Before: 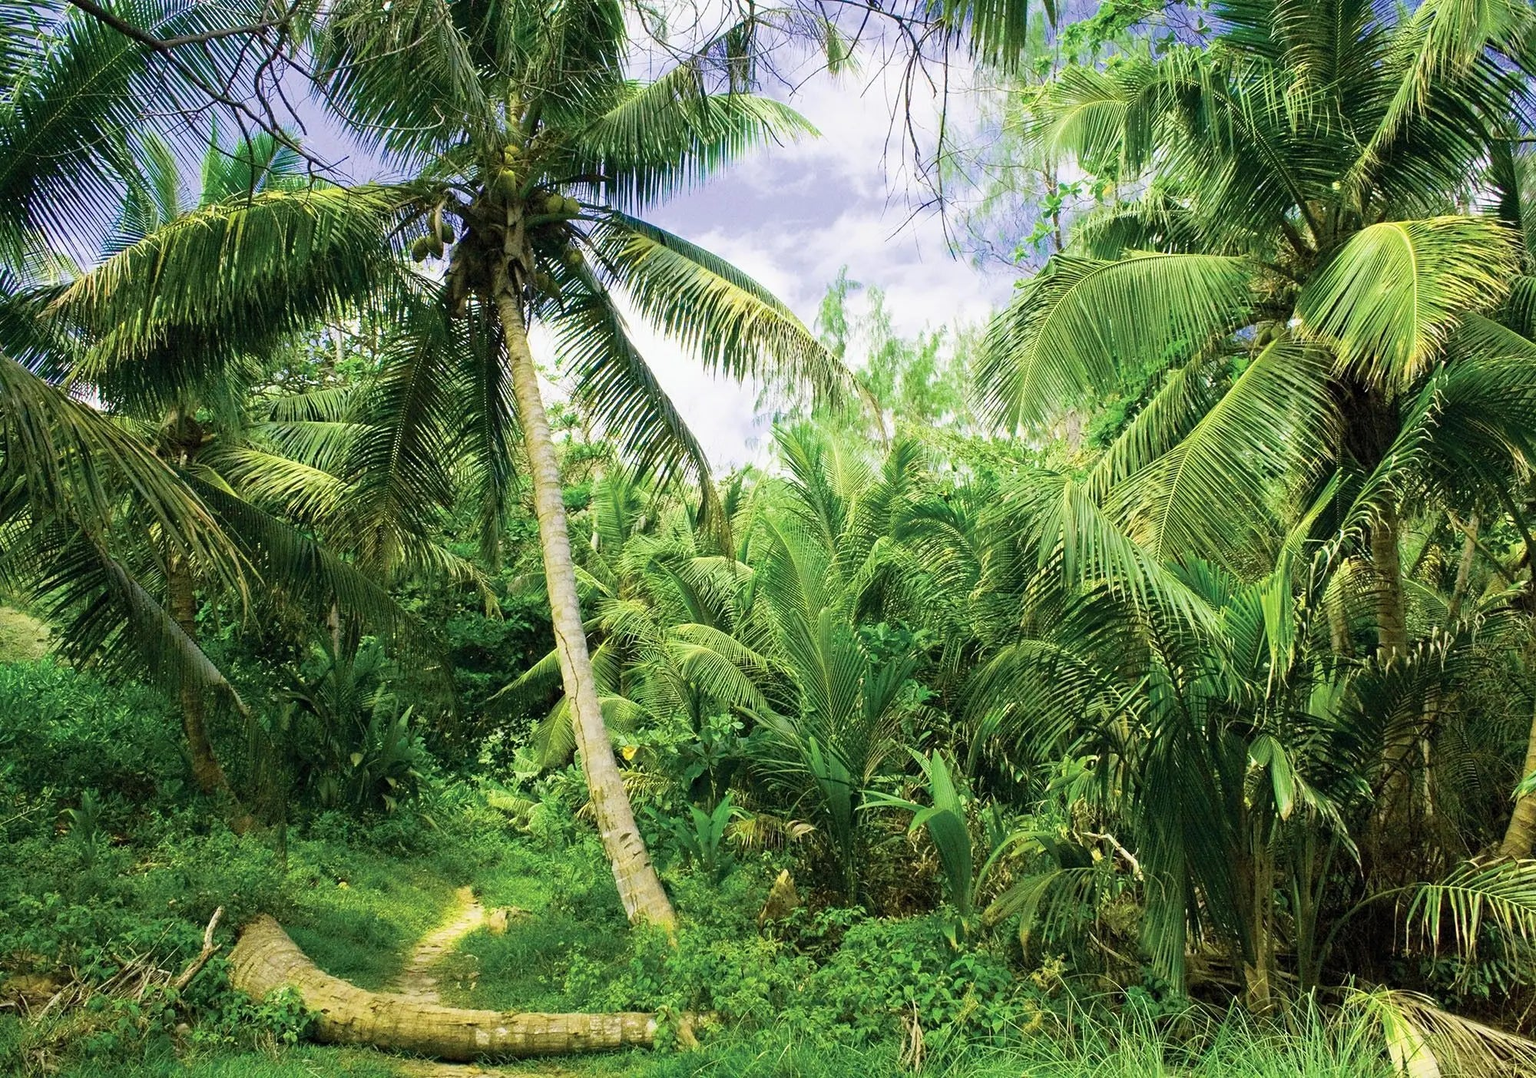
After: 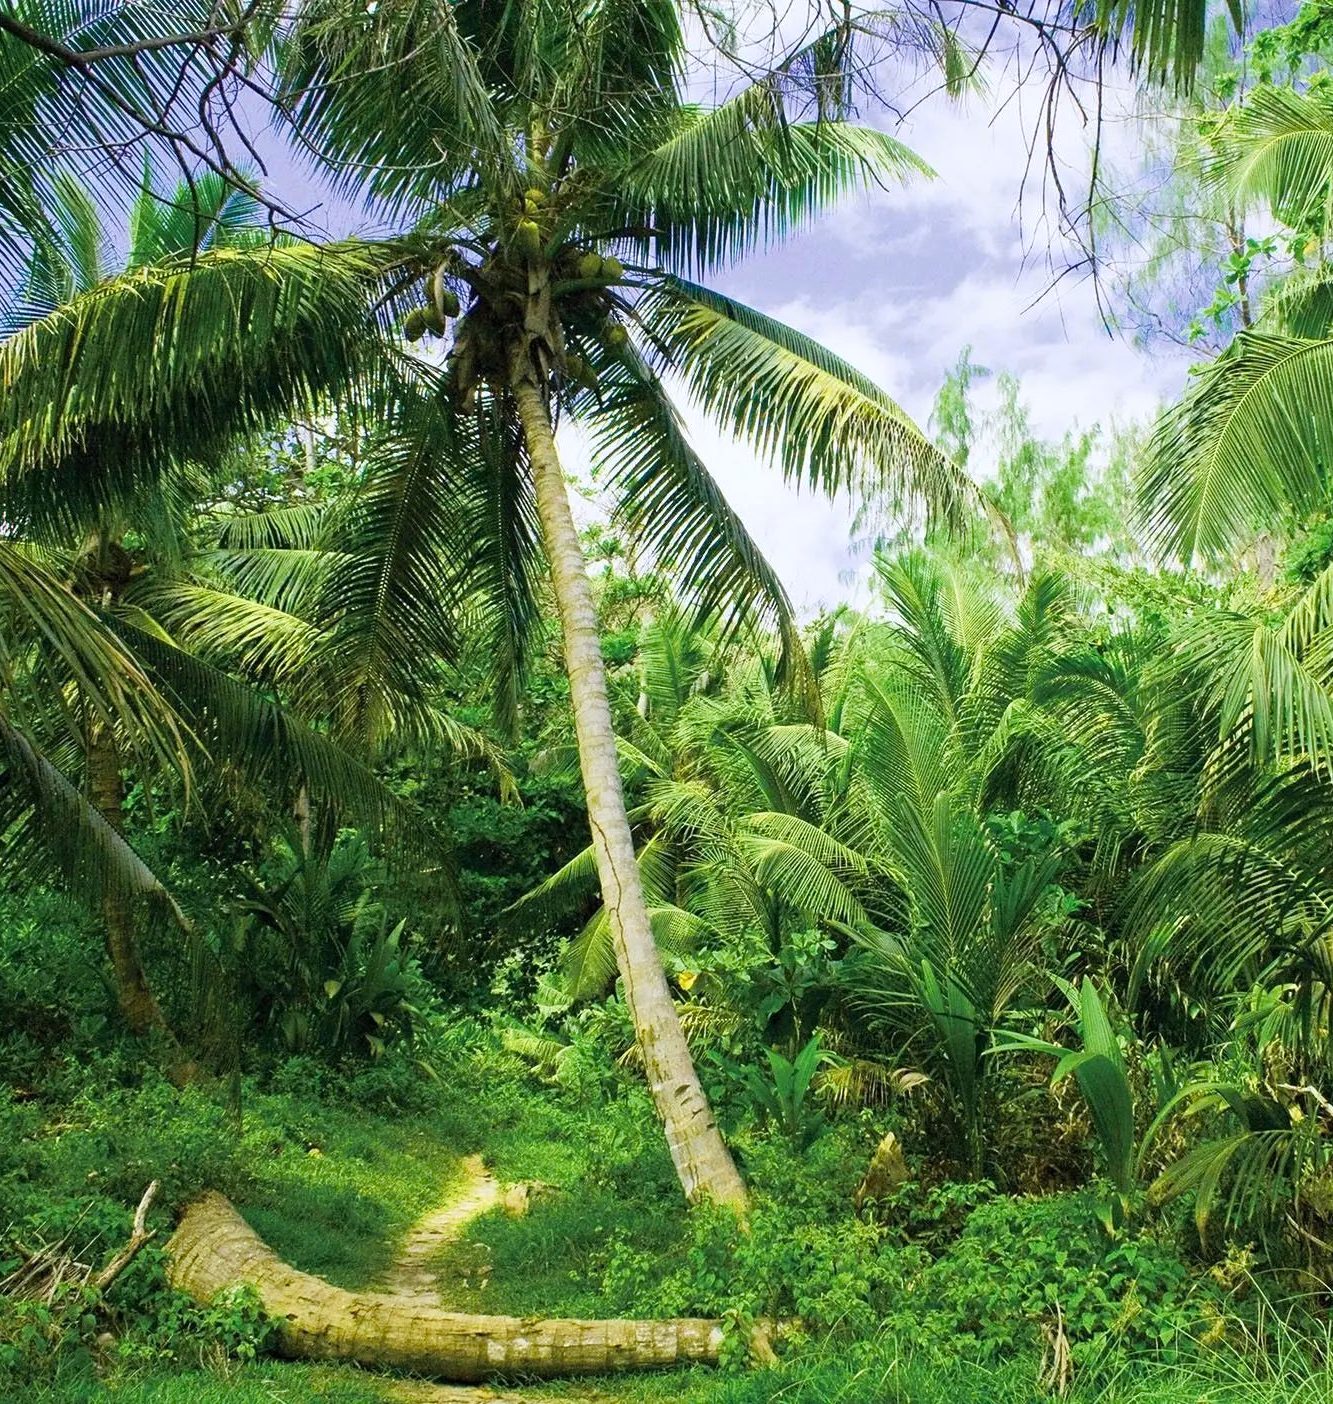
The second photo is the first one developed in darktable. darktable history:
white balance: red 0.983, blue 1.036
color balance rgb: shadows fall-off 101%, linear chroma grading › mid-tones 7.63%, perceptual saturation grading › mid-tones 11.68%, mask middle-gray fulcrum 22.45%, global vibrance 10.11%, saturation formula JzAzBz (2021)
crop and rotate: left 6.617%, right 26.717%
